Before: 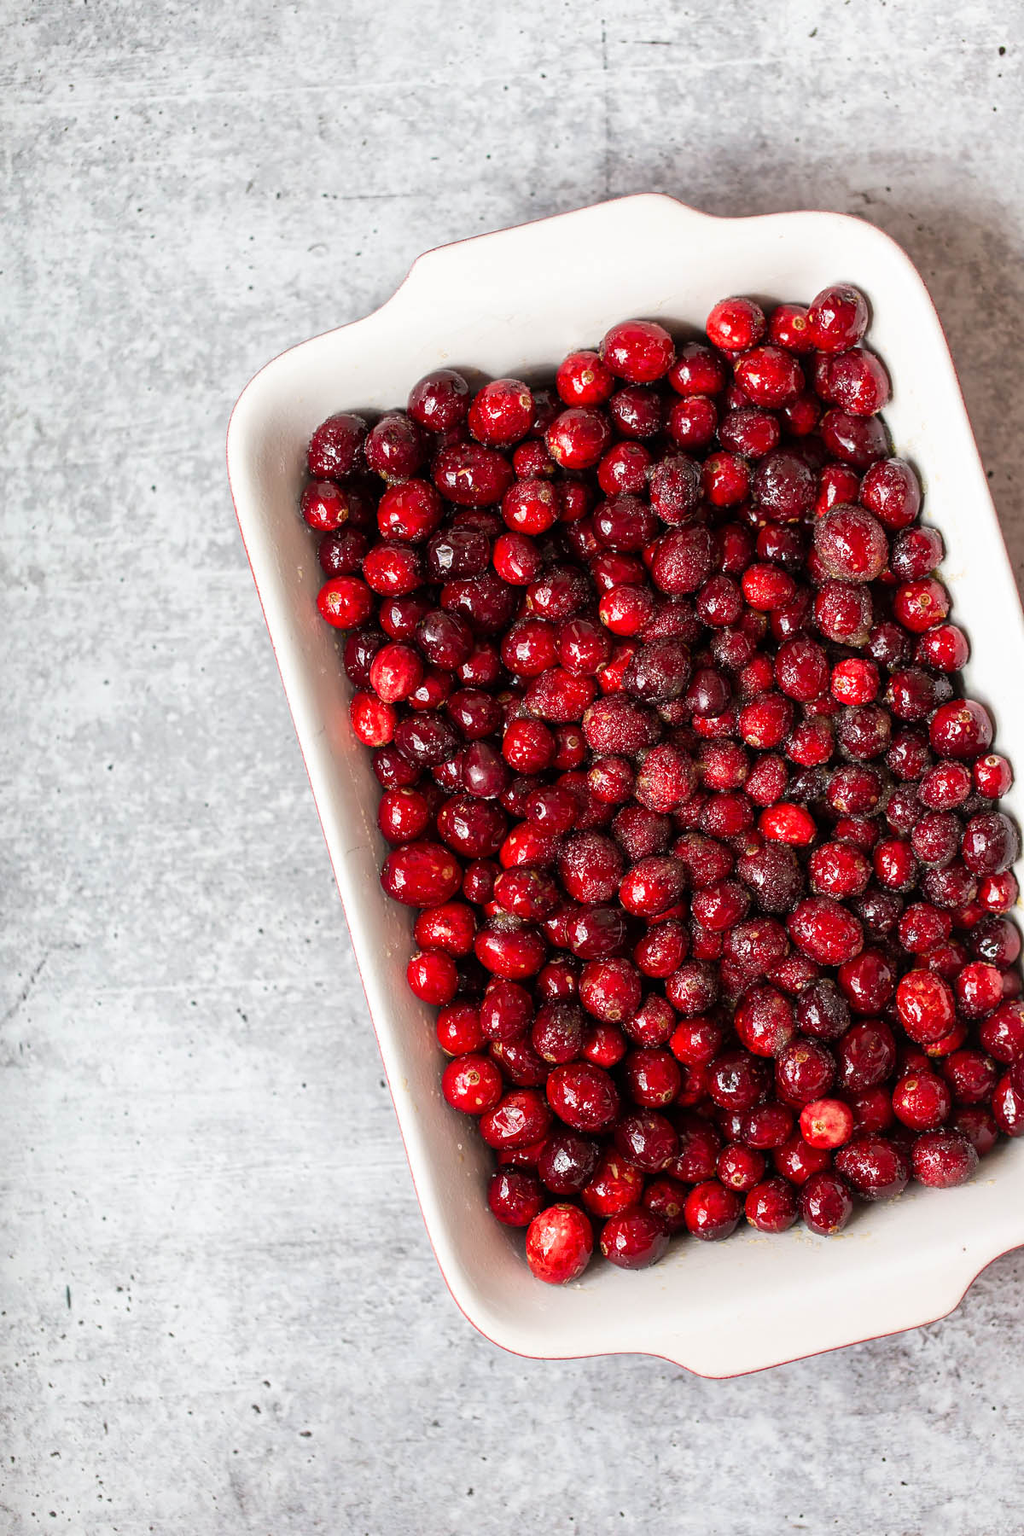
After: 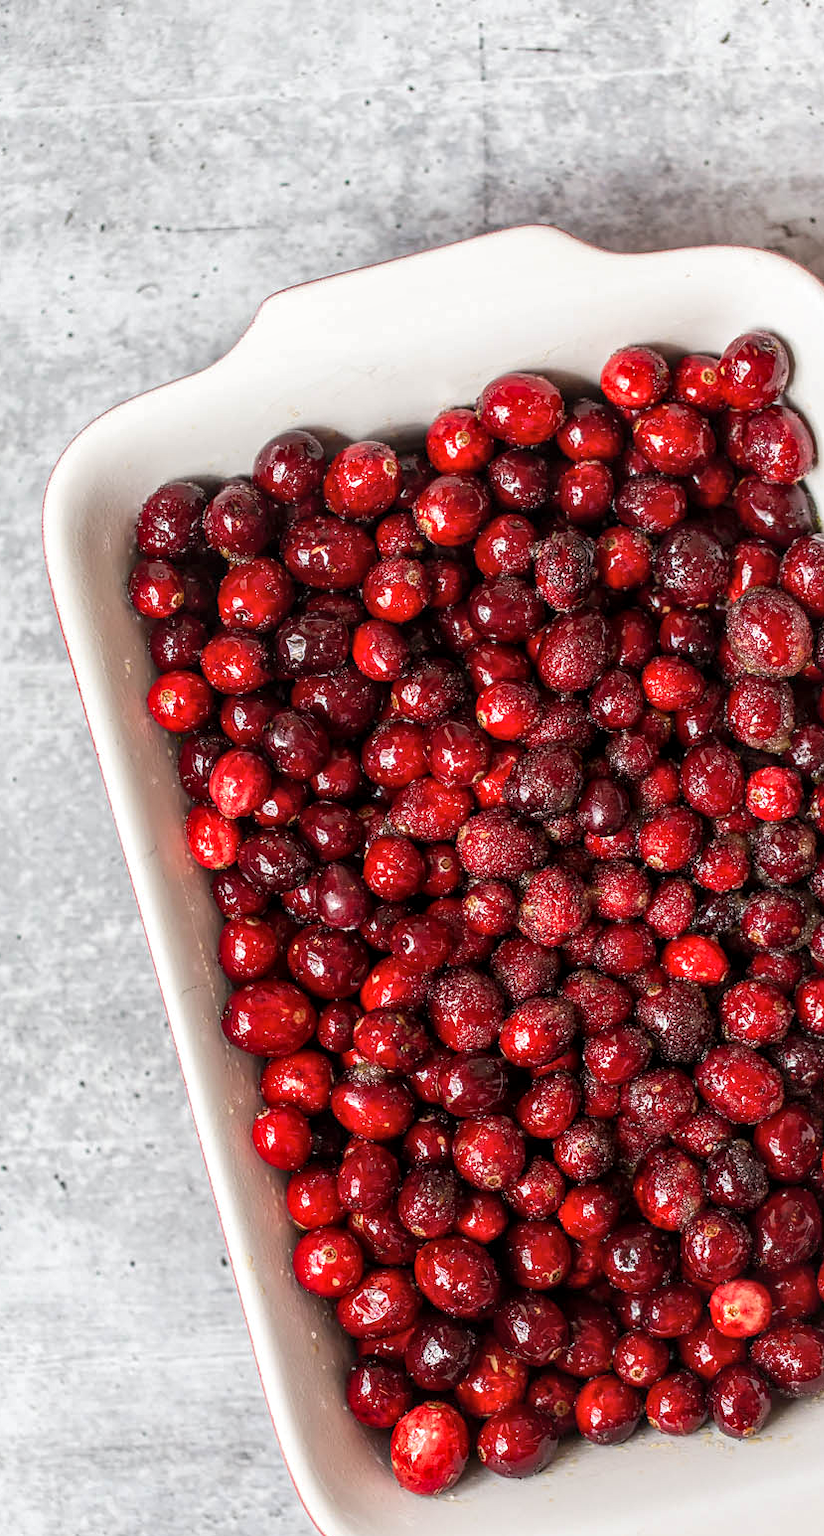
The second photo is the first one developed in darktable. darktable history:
crop: left 18.621%, right 12.129%, bottom 14.078%
local contrast: on, module defaults
shadows and highlights: shadows 62.52, white point adjustment 0.315, highlights -33.71, compress 83.44%
